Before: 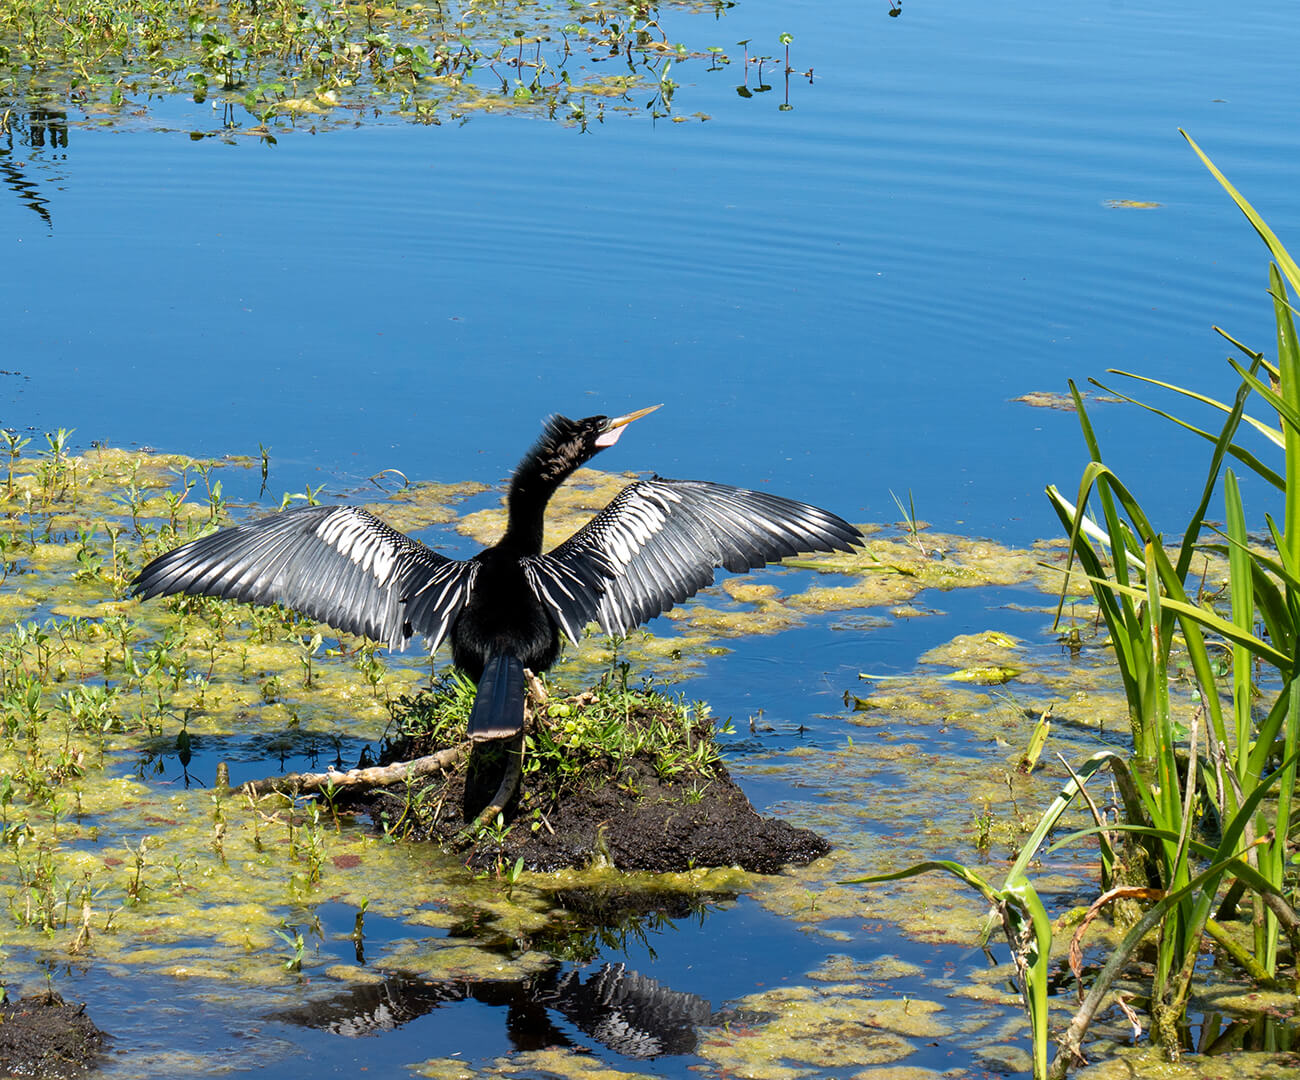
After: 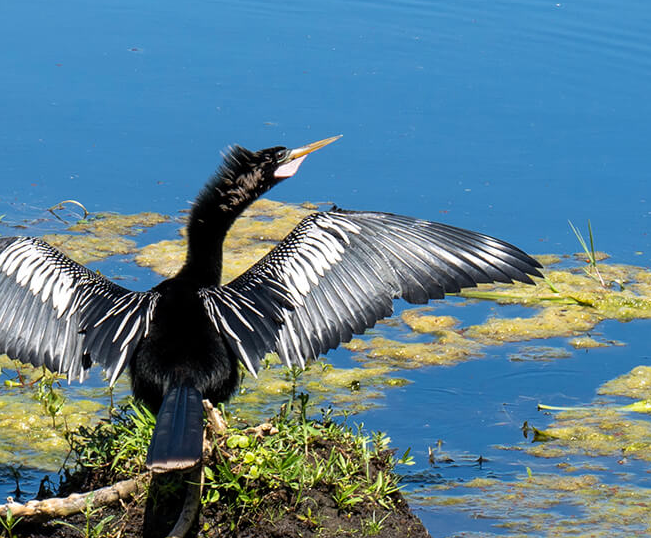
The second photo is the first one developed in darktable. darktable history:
crop: left 24.756%, top 24.985%, right 25.166%, bottom 25.163%
